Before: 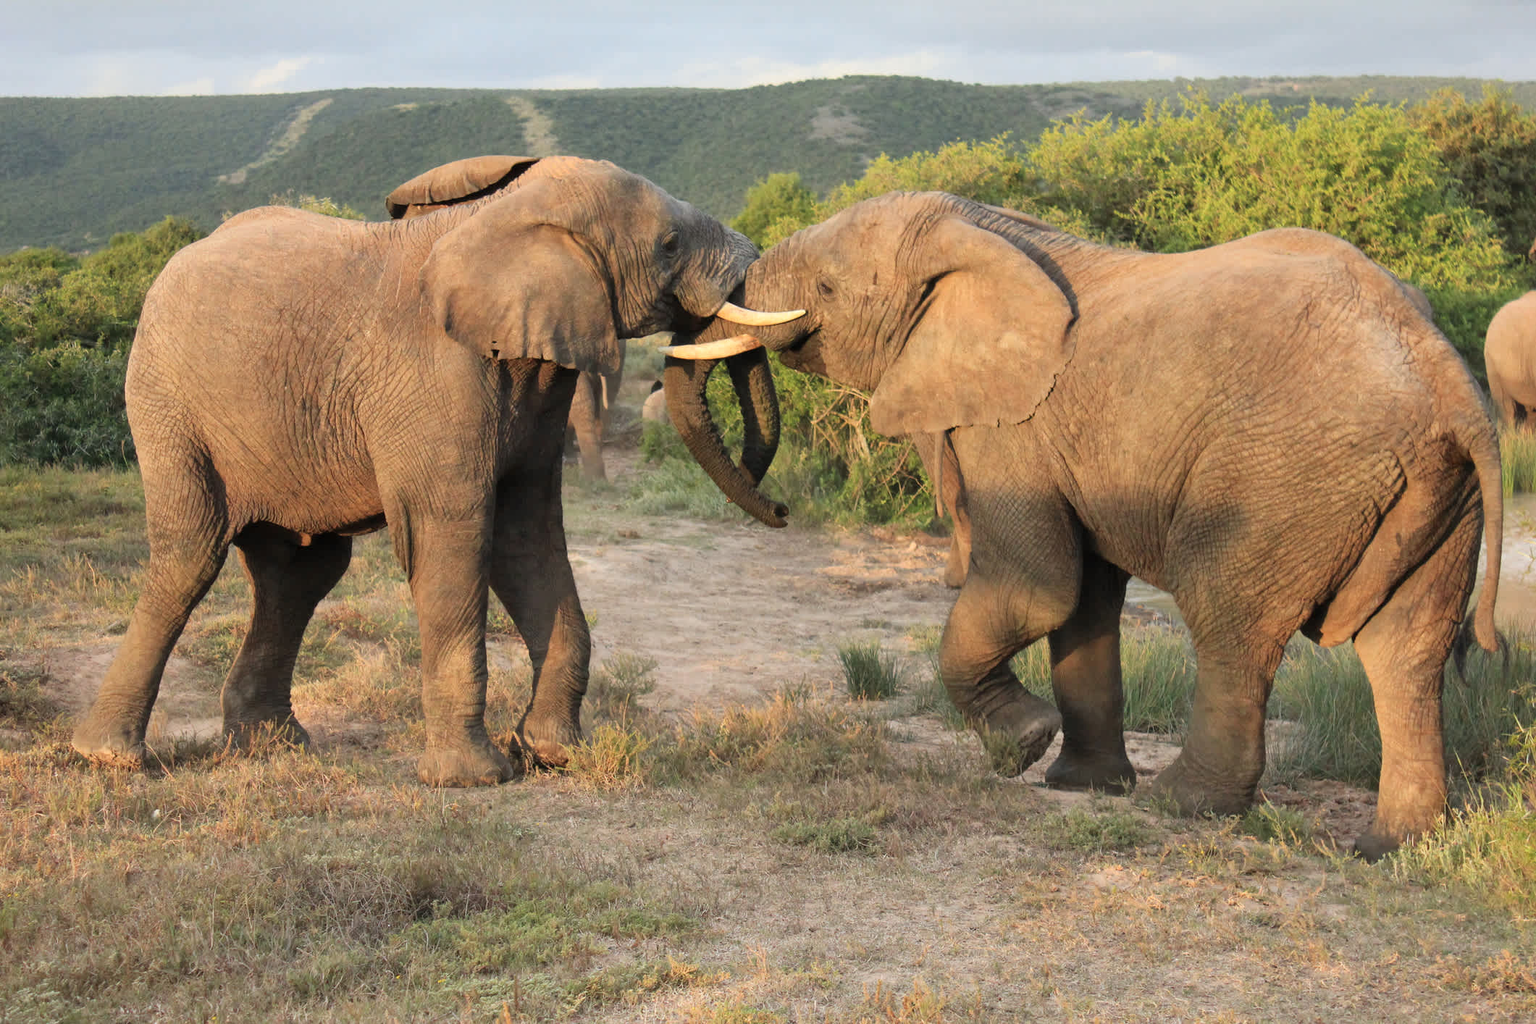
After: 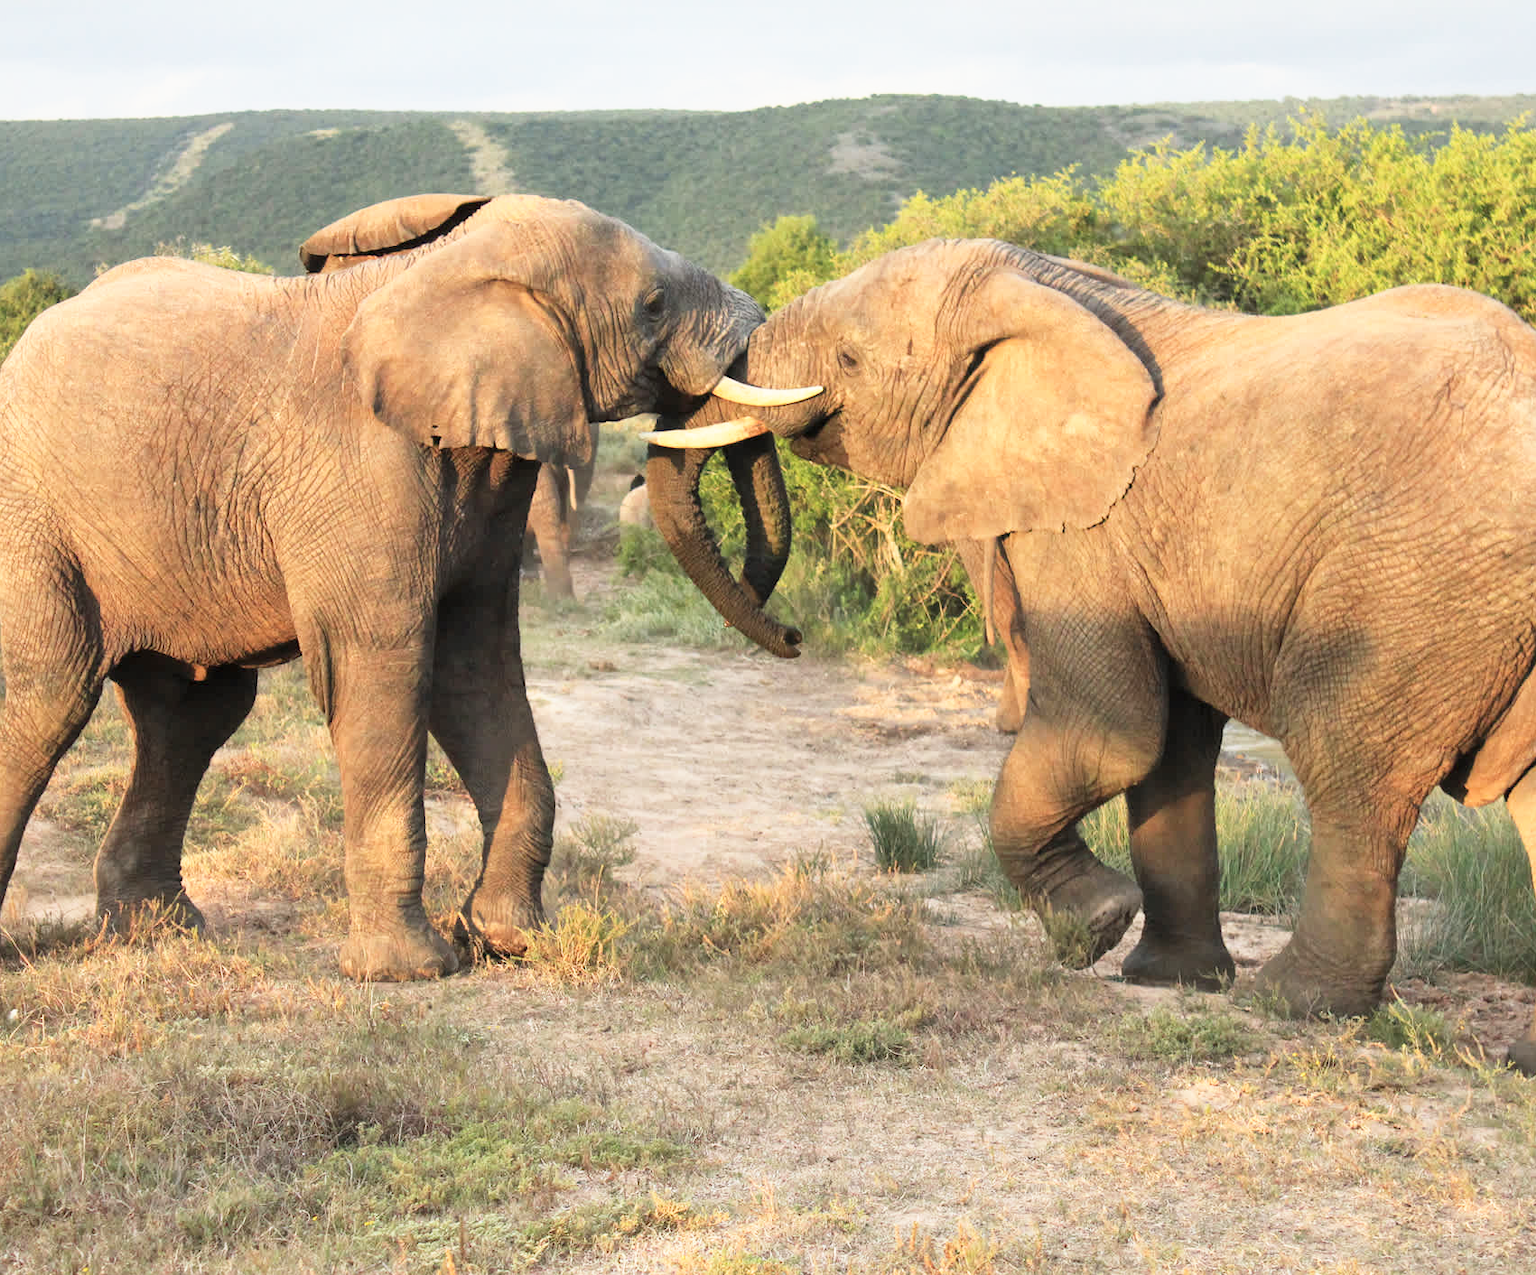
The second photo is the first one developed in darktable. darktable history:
crop and rotate: left 9.523%, right 10.25%
base curve: curves: ch0 [(0, 0) (0.557, 0.834) (1, 1)], preserve colors none
